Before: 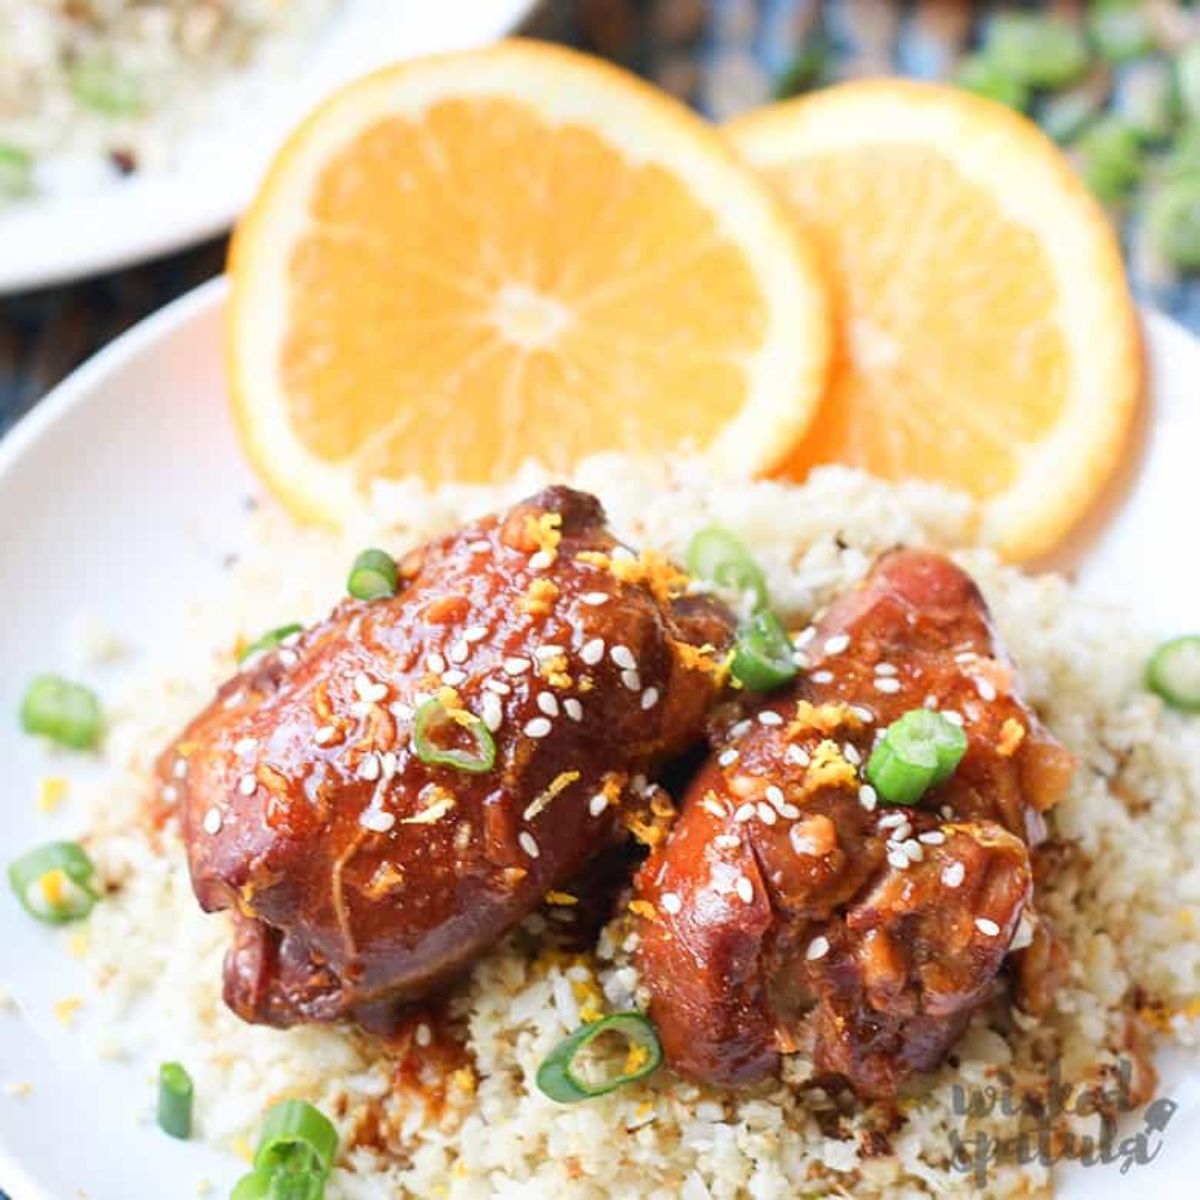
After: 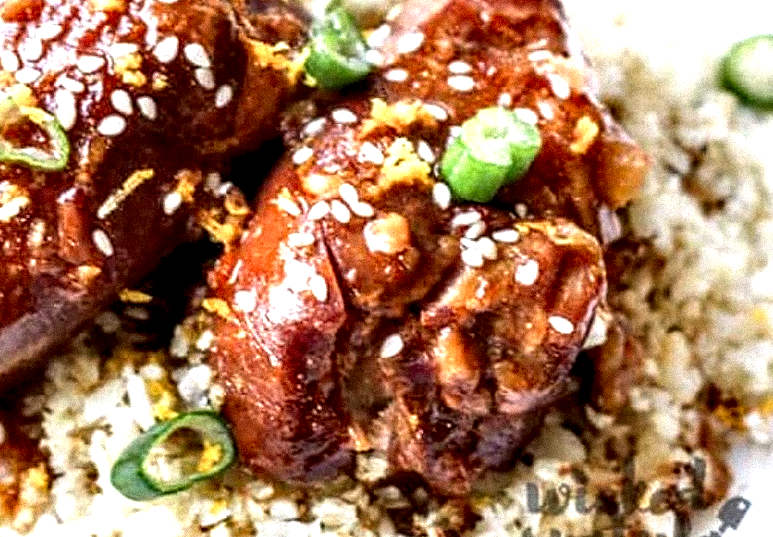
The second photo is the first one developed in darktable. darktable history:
exposure: black level correction 0.003, exposure 0.383 EV, compensate highlight preservation false
shadows and highlights: shadows 37.27, highlights -28.18, soften with gaussian
crop and rotate: left 35.509%, top 50.238%, bottom 4.934%
grain: strength 35%, mid-tones bias 0%
local contrast: detail 203%
